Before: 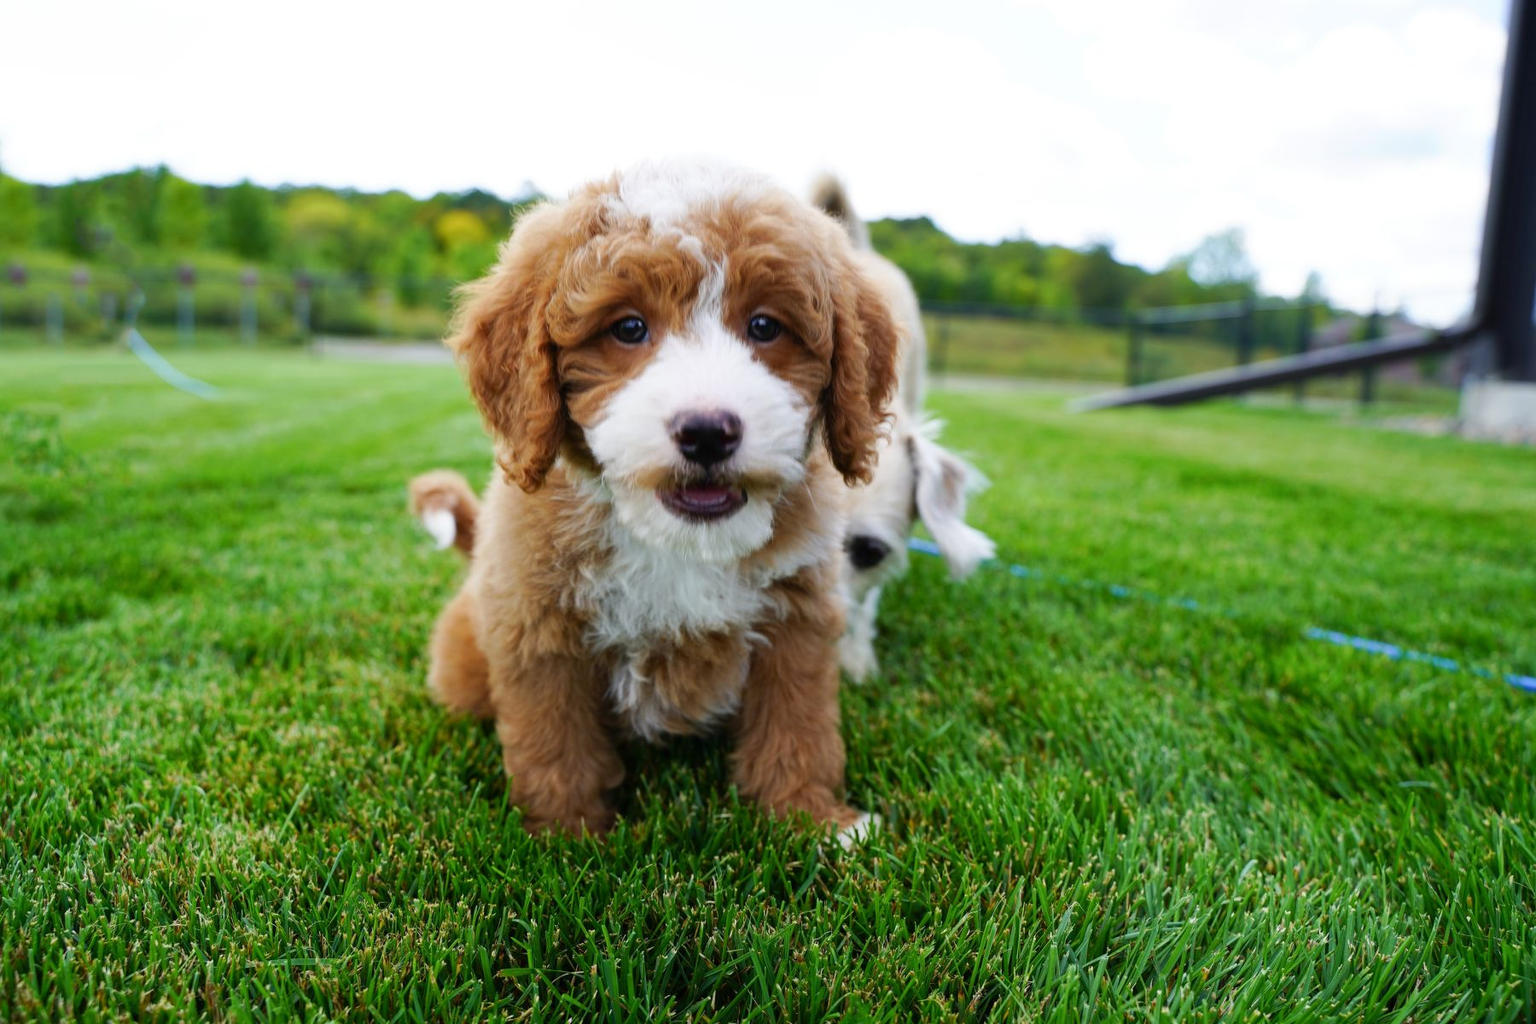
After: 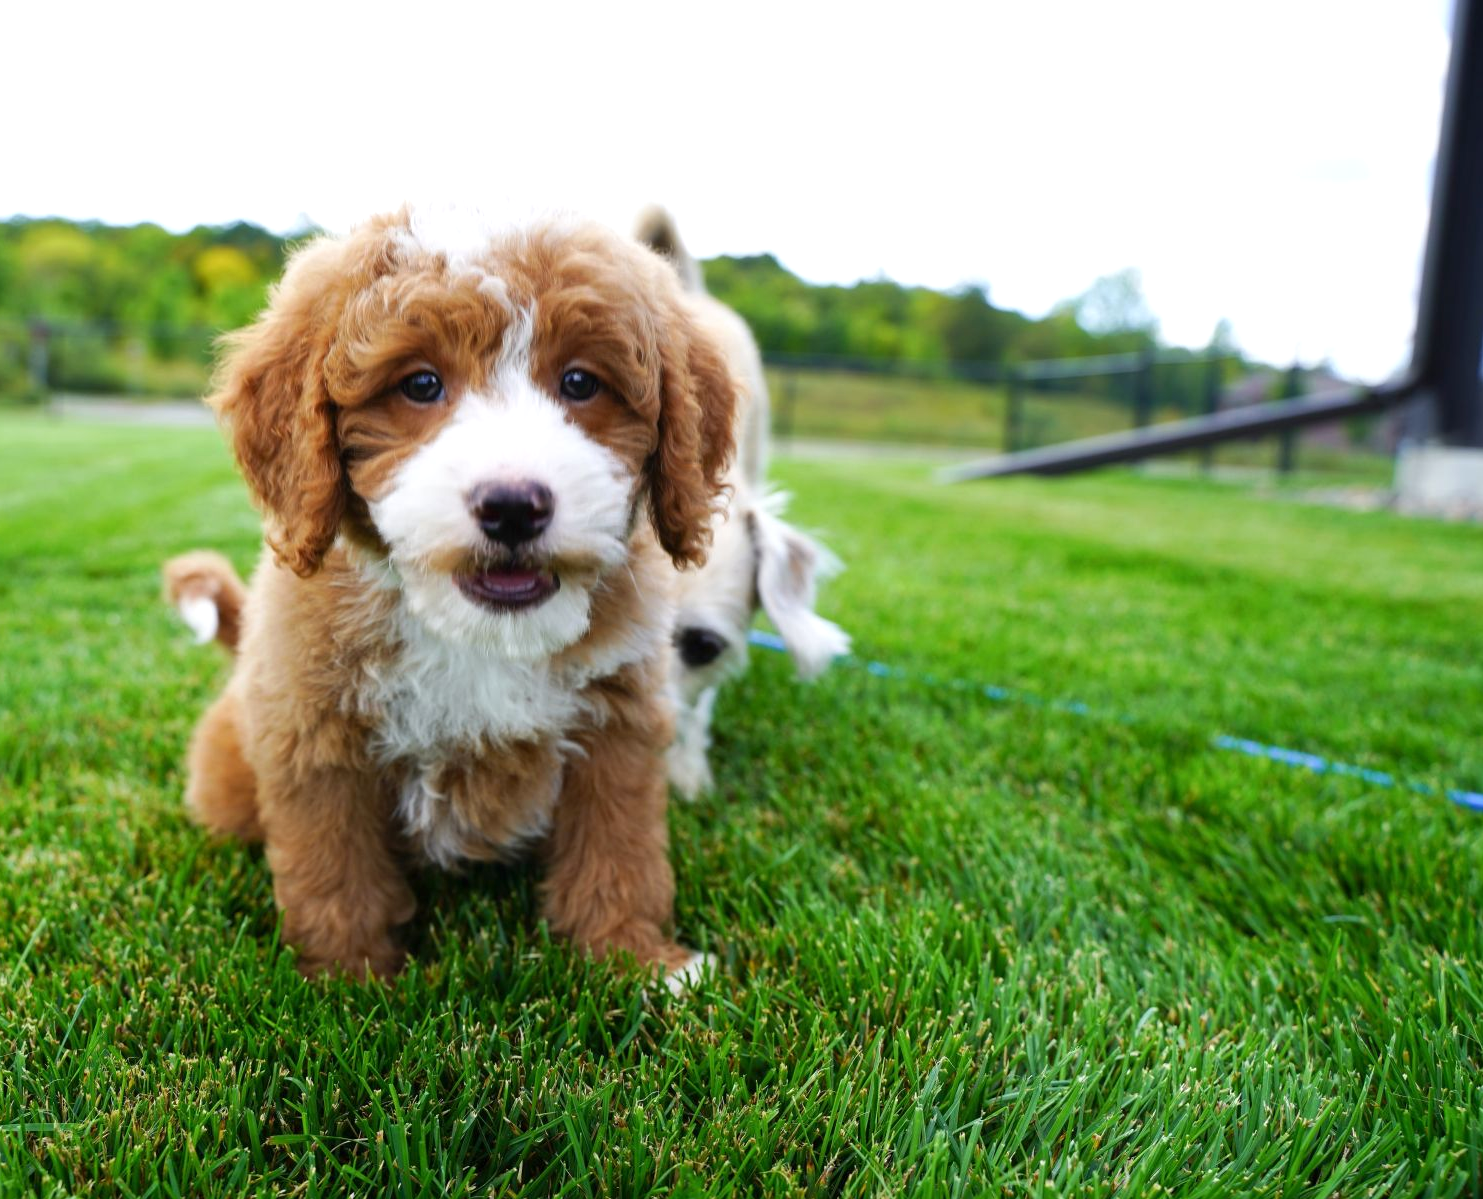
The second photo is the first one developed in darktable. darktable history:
crop: left 17.582%, bottom 0.031%
exposure: exposure 0.258 EV, compensate highlight preservation false
